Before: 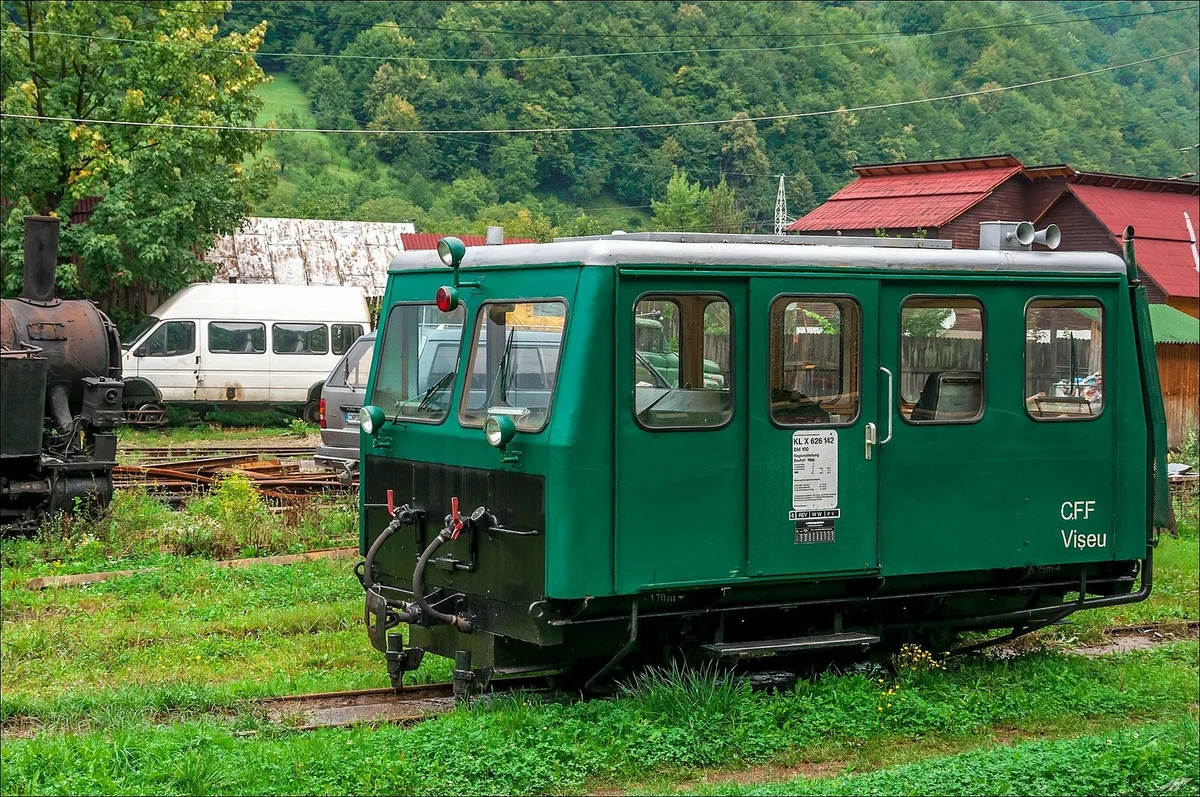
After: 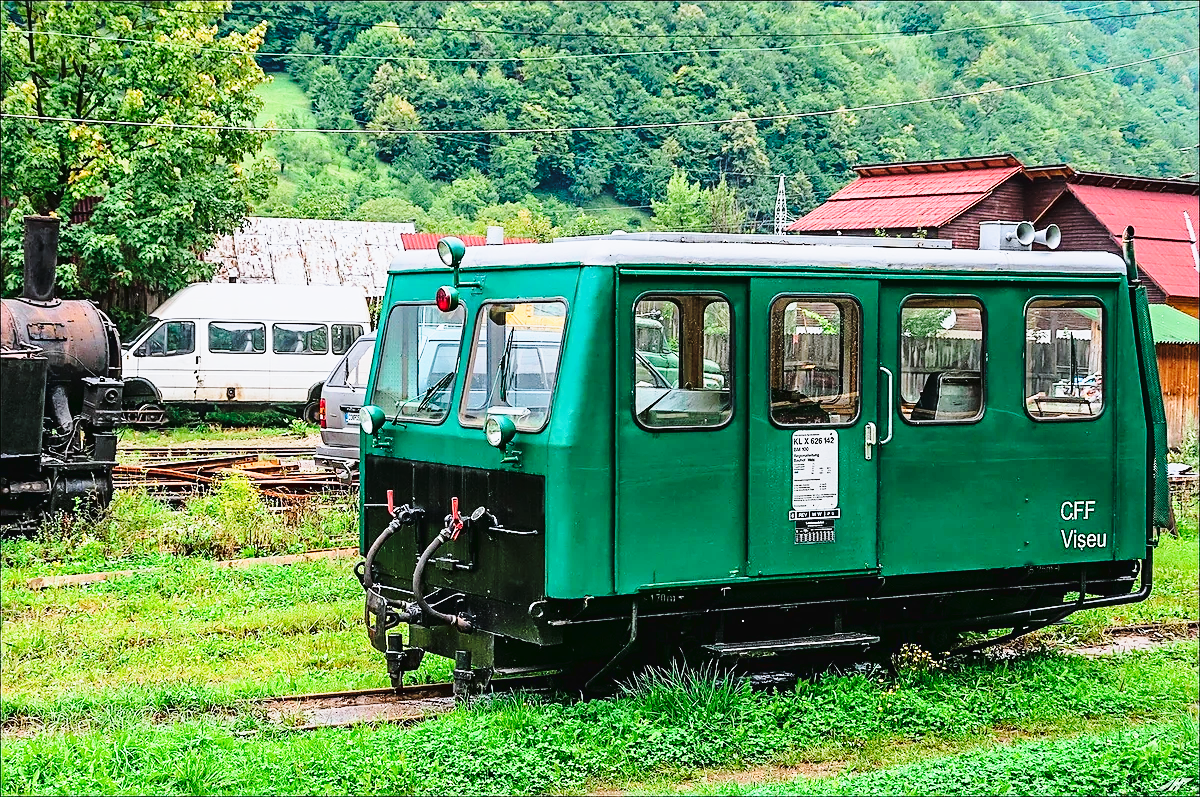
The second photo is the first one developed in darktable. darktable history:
tone curve: curves: ch0 [(0, 0.023) (0.104, 0.058) (0.21, 0.162) (0.469, 0.524) (0.579, 0.65) (0.725, 0.8) (0.858, 0.903) (1, 0.974)]; ch1 [(0, 0) (0.414, 0.395) (0.447, 0.447) (0.502, 0.501) (0.521, 0.512) (0.566, 0.566) (0.618, 0.61) (0.654, 0.642) (1, 1)]; ch2 [(0, 0) (0.369, 0.388) (0.437, 0.453) (0.492, 0.485) (0.524, 0.508) (0.553, 0.566) (0.583, 0.608) (1, 1)], color space Lab, linked channels, preserve colors none
base curve: curves: ch0 [(0, 0) (0.028, 0.03) (0.121, 0.232) (0.46, 0.748) (0.859, 0.968) (1, 1)], preserve colors none
sharpen: on, module defaults
color calibration: illuminant as shot in camera, x 0.358, y 0.373, temperature 4628.91 K, gamut compression 0.999
